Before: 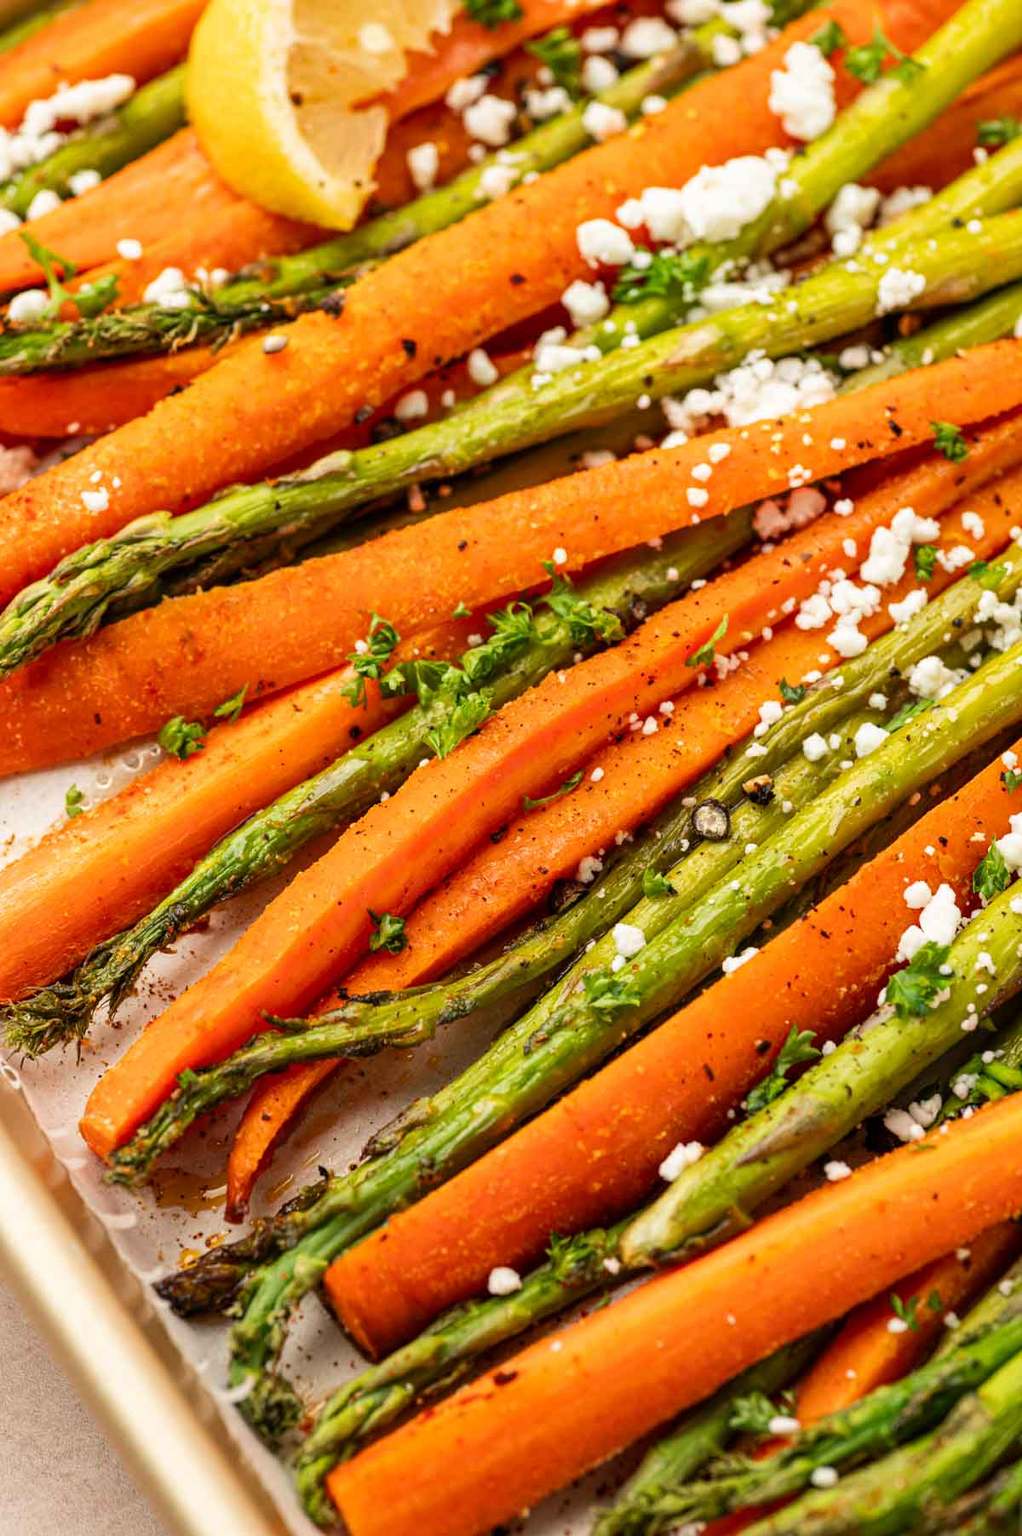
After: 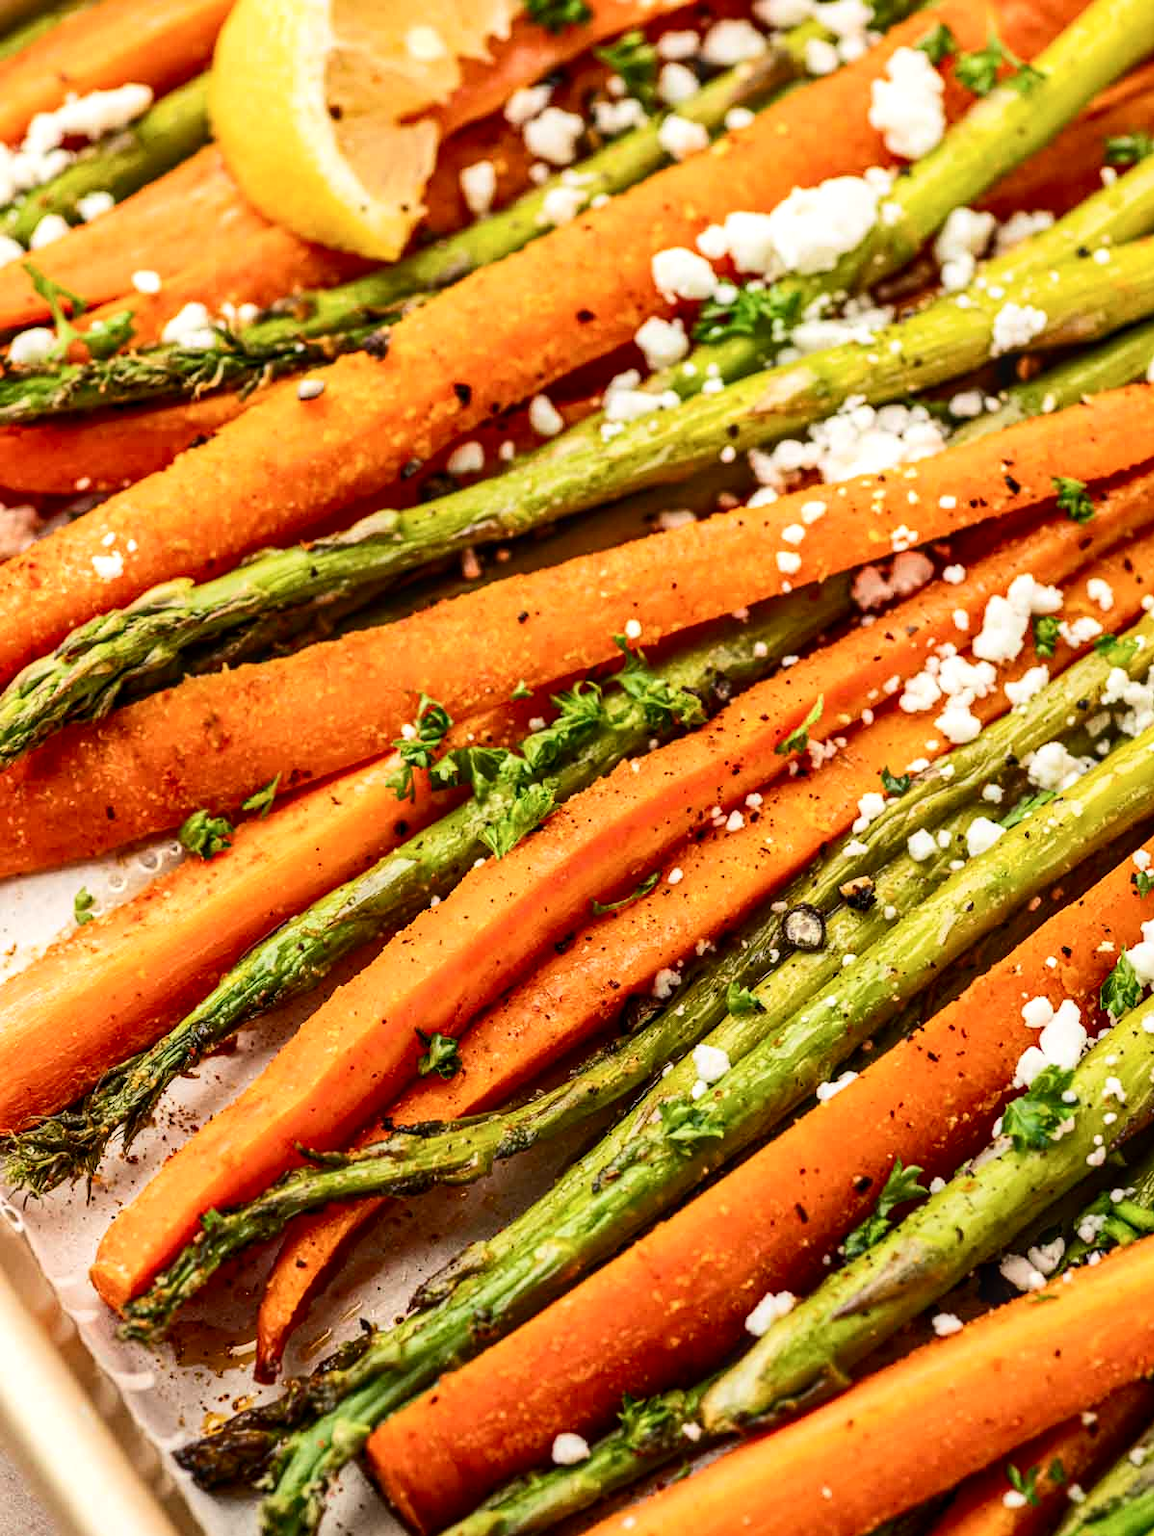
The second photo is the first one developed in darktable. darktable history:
contrast brightness saturation: contrast 0.224
tone equalizer: edges refinement/feathering 500, mask exposure compensation -1.57 EV, preserve details no
crop and rotate: top 0%, bottom 11.568%
local contrast: on, module defaults
